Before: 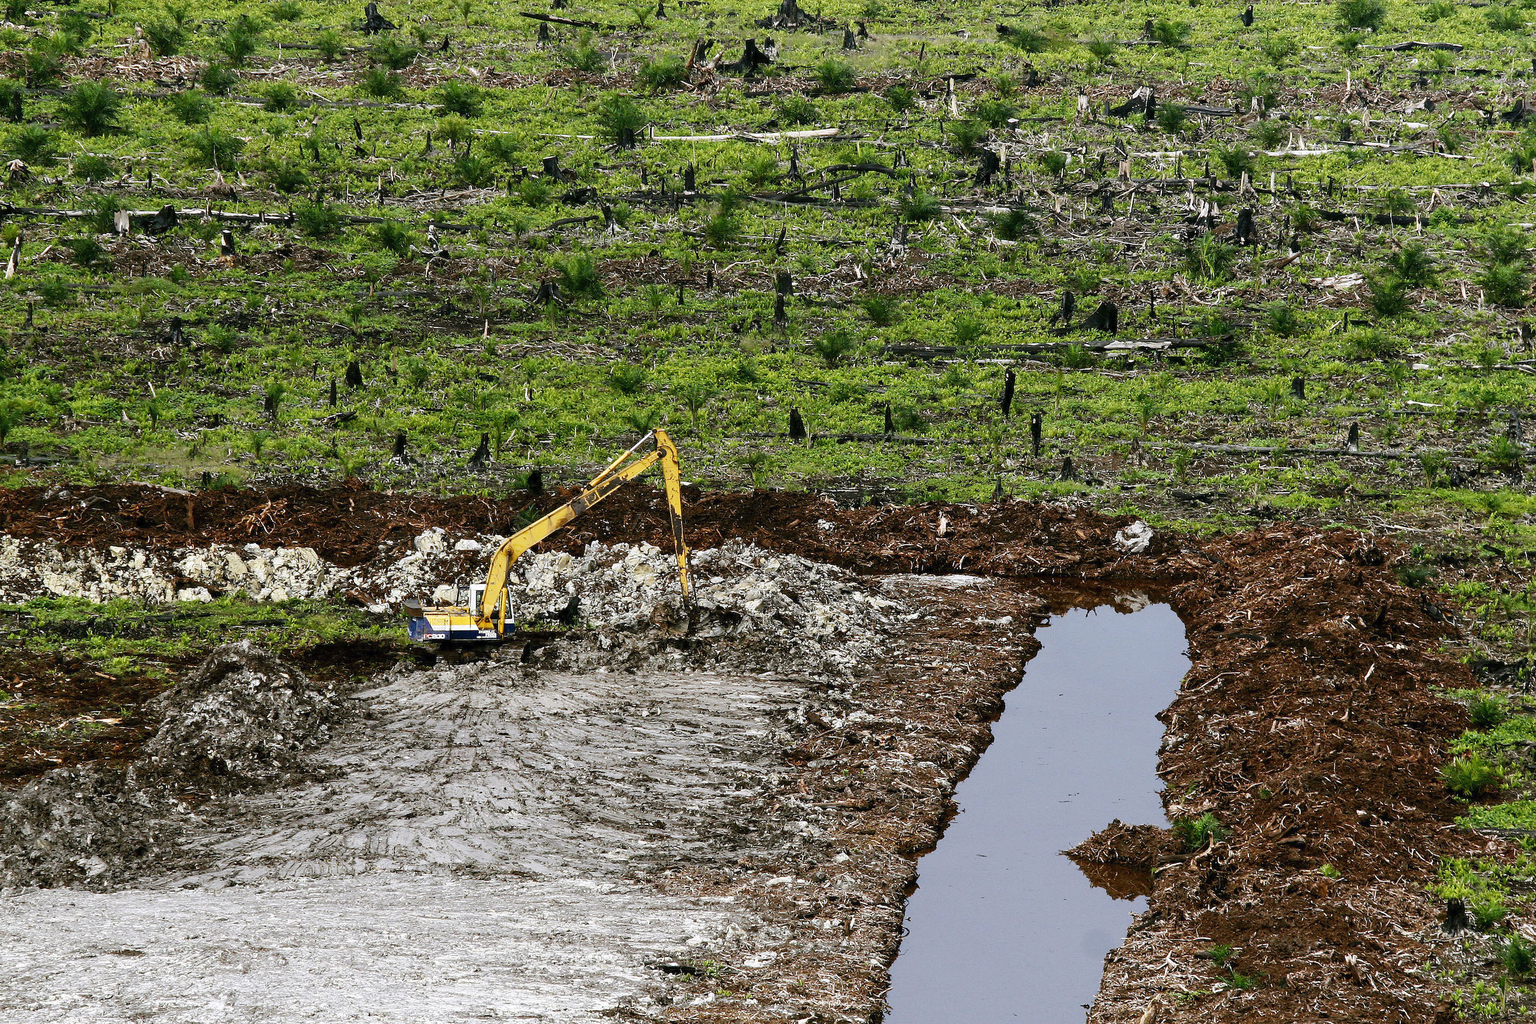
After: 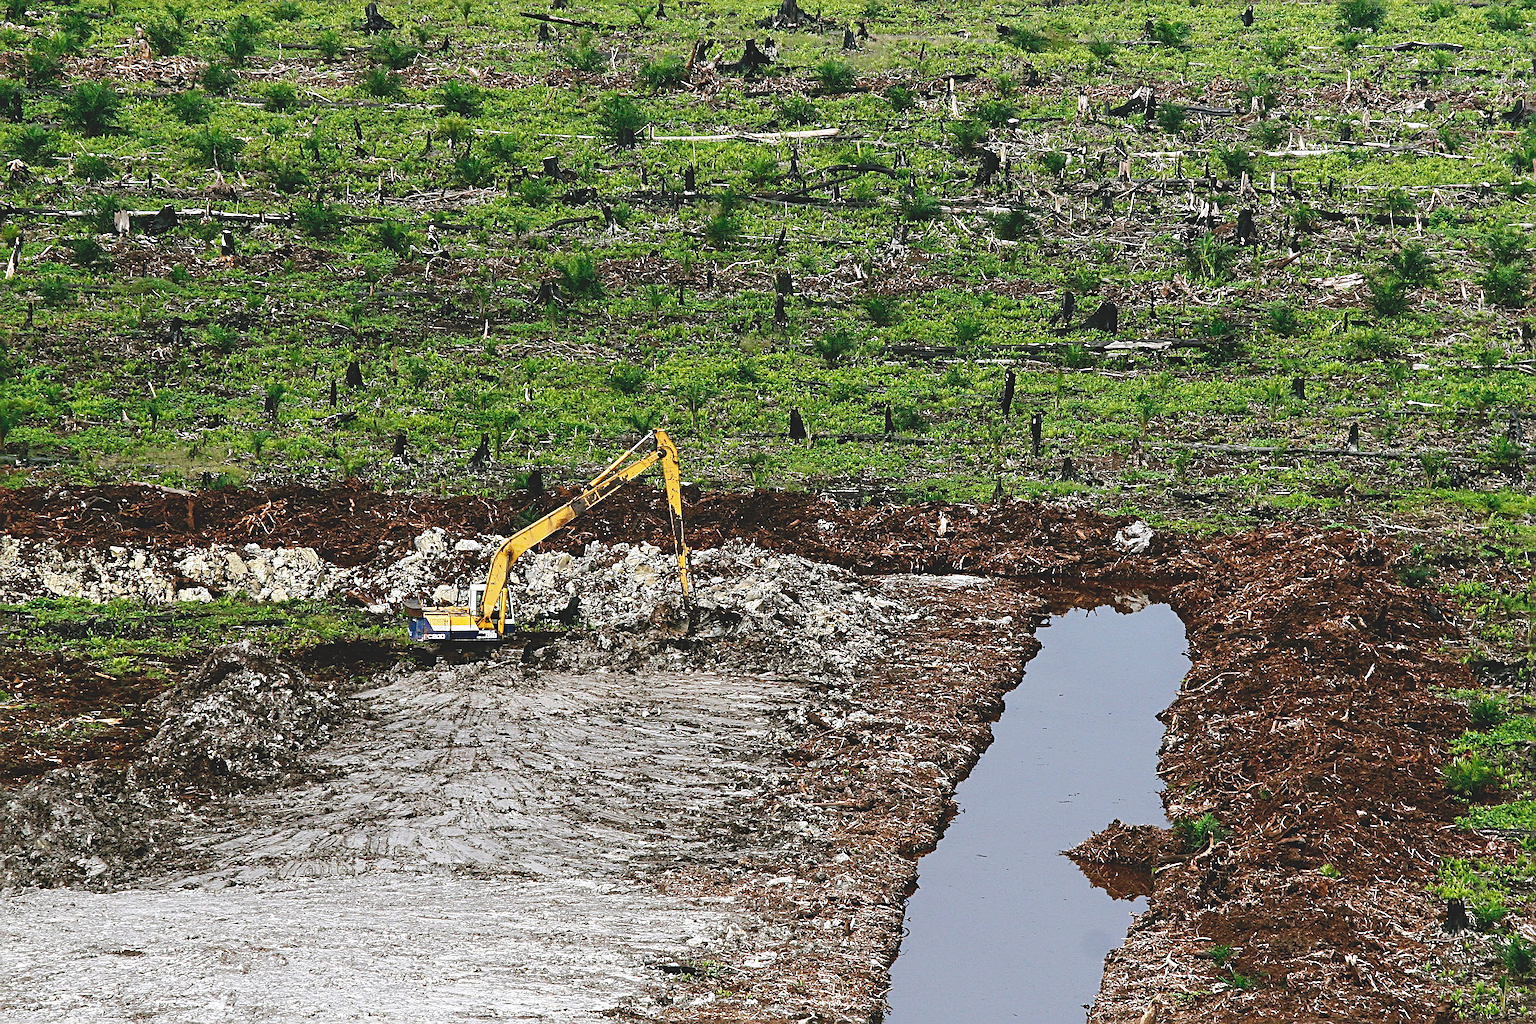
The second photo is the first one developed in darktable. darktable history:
sharpen: radius 3.119
exposure: black level correction -0.015, compensate highlight preservation false
